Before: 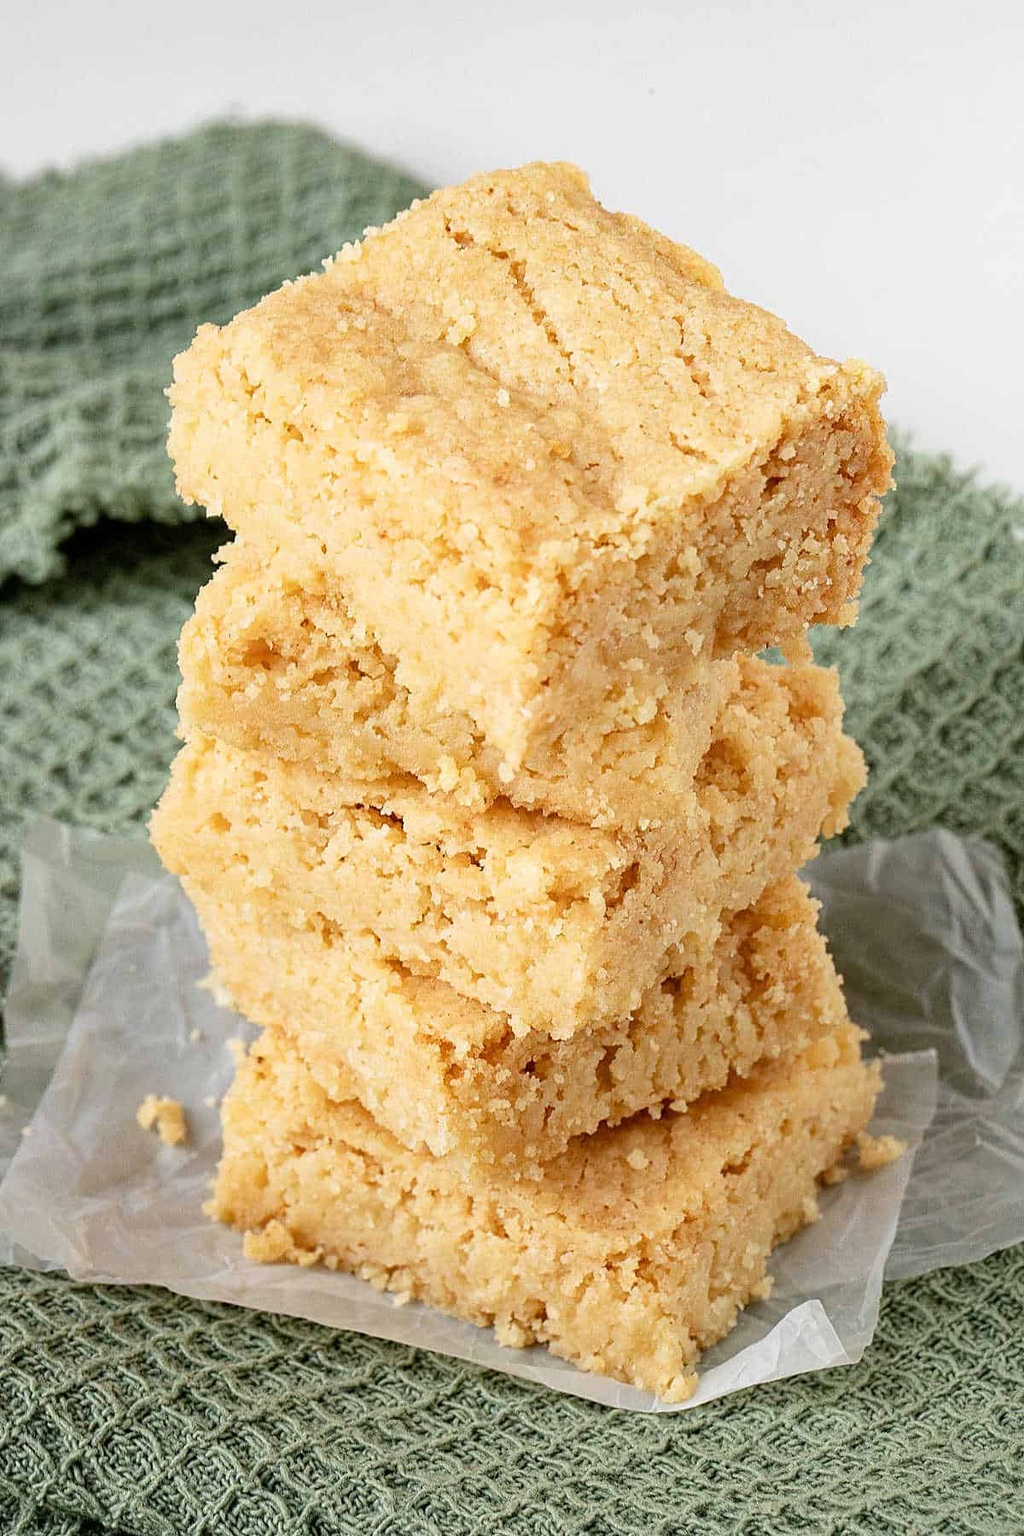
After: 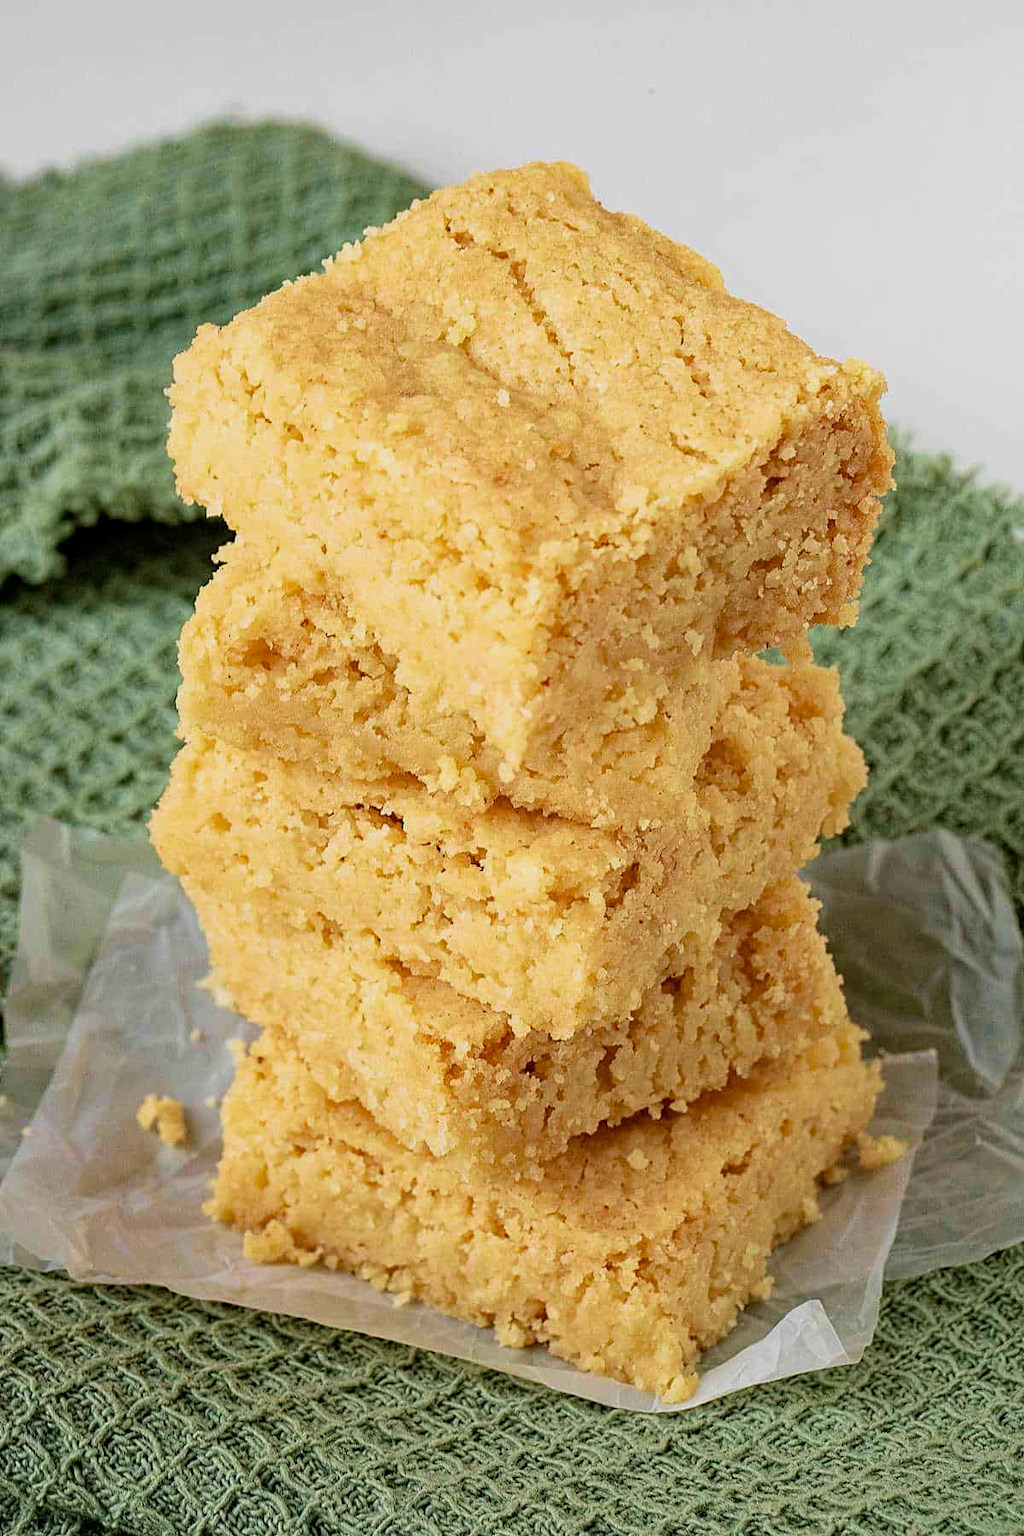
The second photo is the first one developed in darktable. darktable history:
exposure: exposure -0.301 EV, compensate highlight preservation false
haze removal: strength 0.278, distance 0.257, compatibility mode true, adaptive false
velvia: strength 44.79%
